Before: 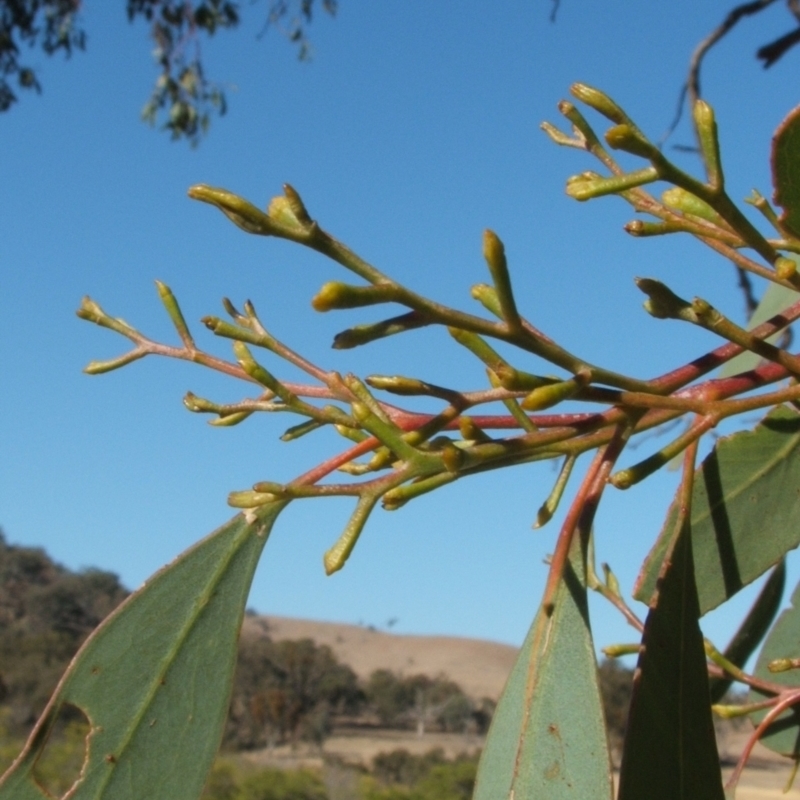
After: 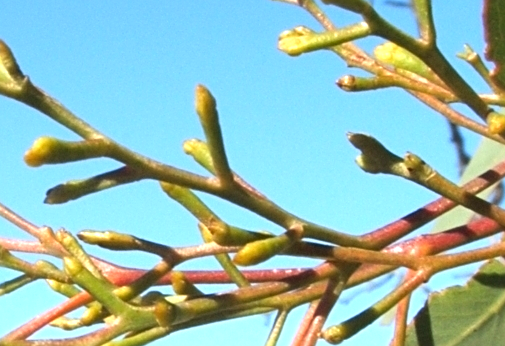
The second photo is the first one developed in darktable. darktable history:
crop: left 36.057%, top 18.218%, right 0.702%, bottom 38.516%
sharpen: on, module defaults
shadows and highlights: radius 333.52, shadows 63.73, highlights 6.4, compress 87.39%, soften with gaussian
exposure: black level correction 0, exposure 1.2 EV, compensate highlight preservation false
